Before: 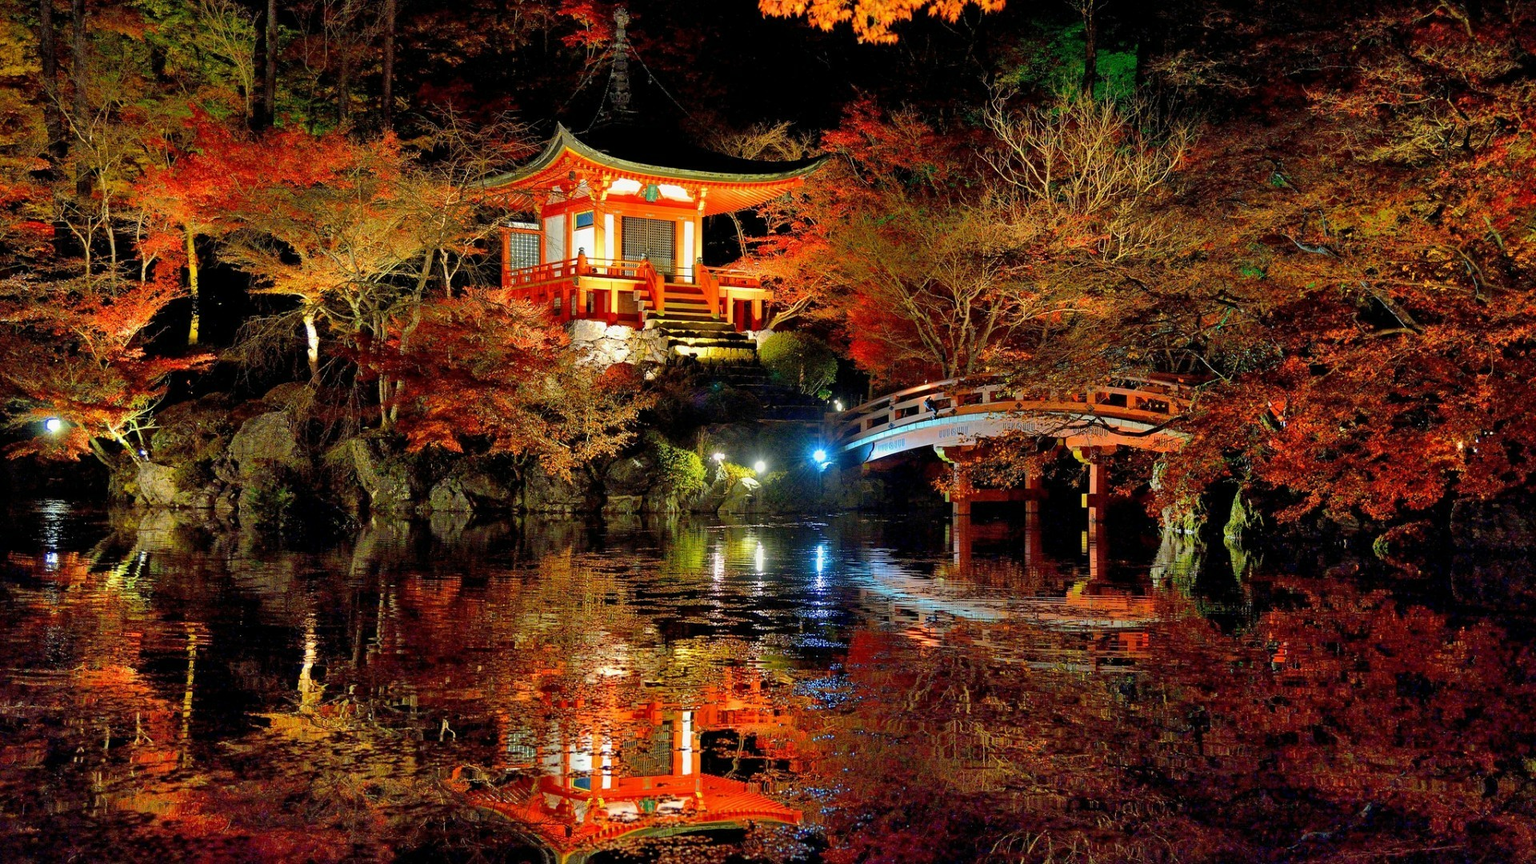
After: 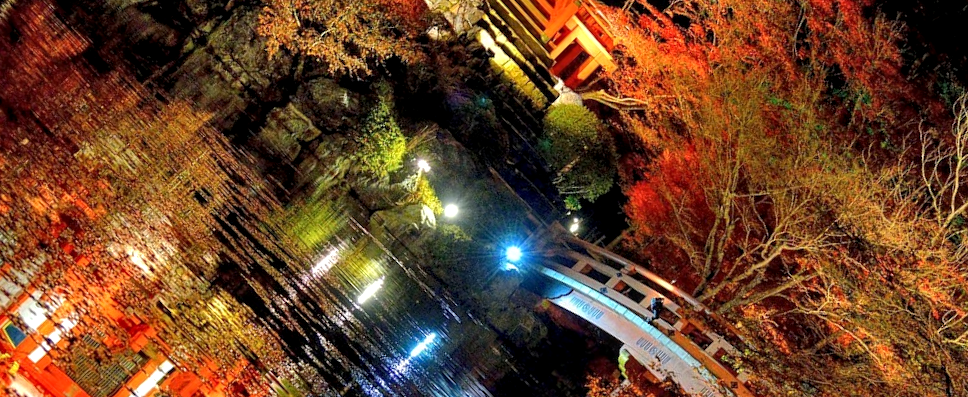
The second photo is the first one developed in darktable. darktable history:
crop and rotate: angle -44.9°, top 16.122%, right 0.984%, bottom 11.622%
exposure: exposure 0.202 EV, compensate highlight preservation false
local contrast: highlights 98%, shadows 84%, detail 160%, midtone range 0.2
